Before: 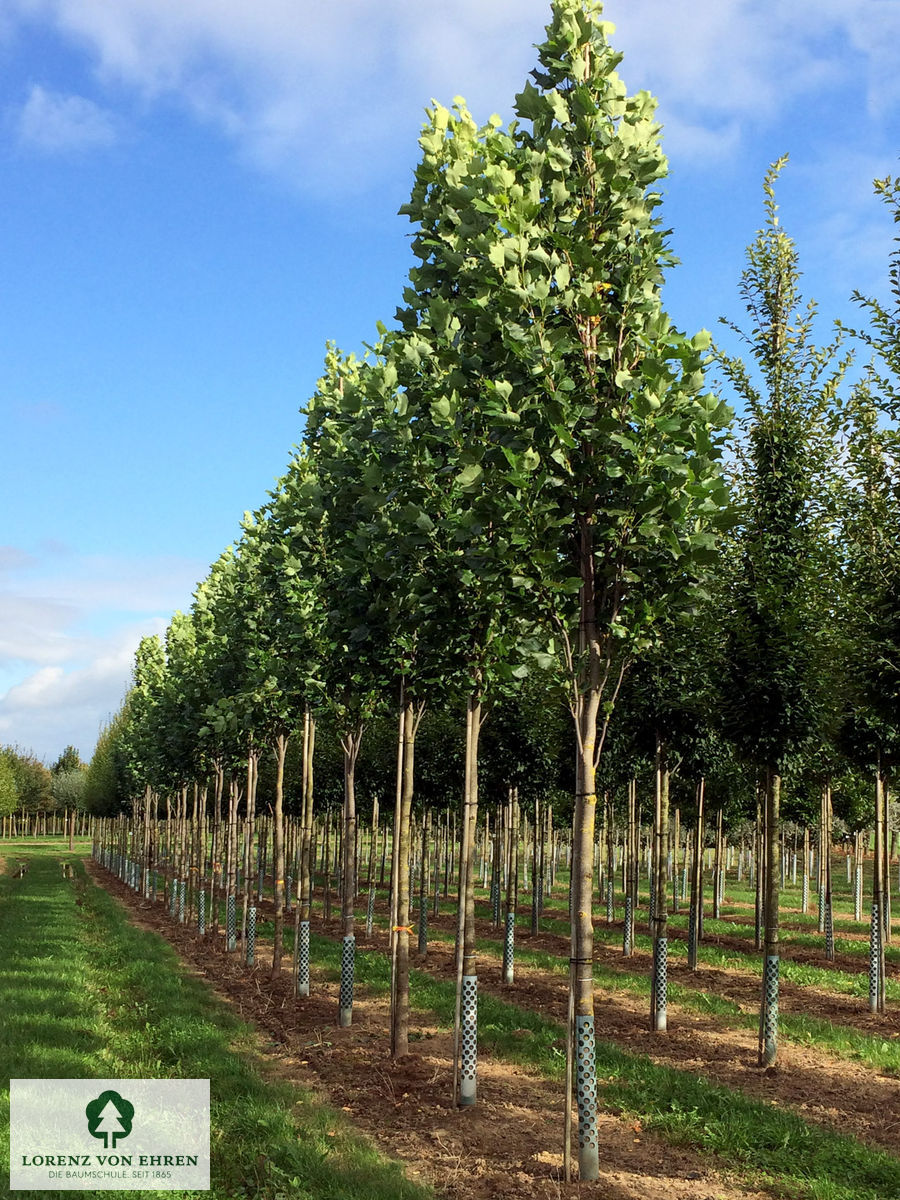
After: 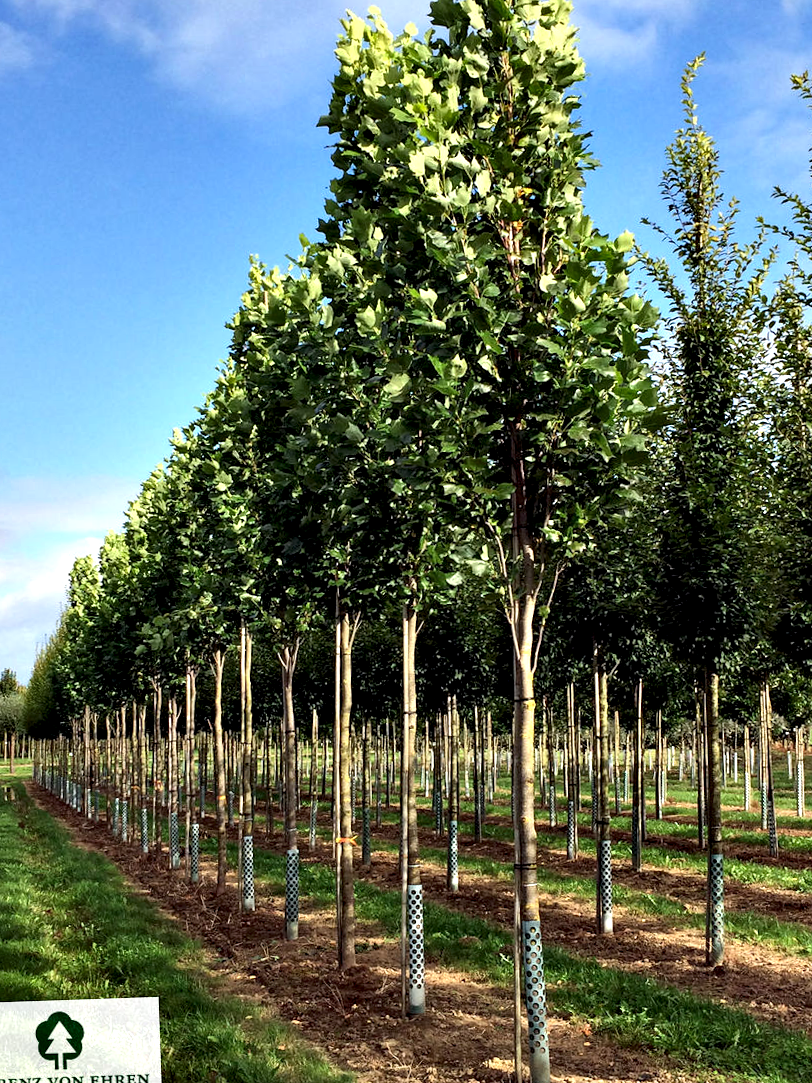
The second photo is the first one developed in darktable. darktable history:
crop and rotate: angle 1.96°, left 5.673%, top 5.673%
contrast equalizer: octaves 7, y [[0.6 ×6], [0.55 ×6], [0 ×6], [0 ×6], [0 ×6]]
